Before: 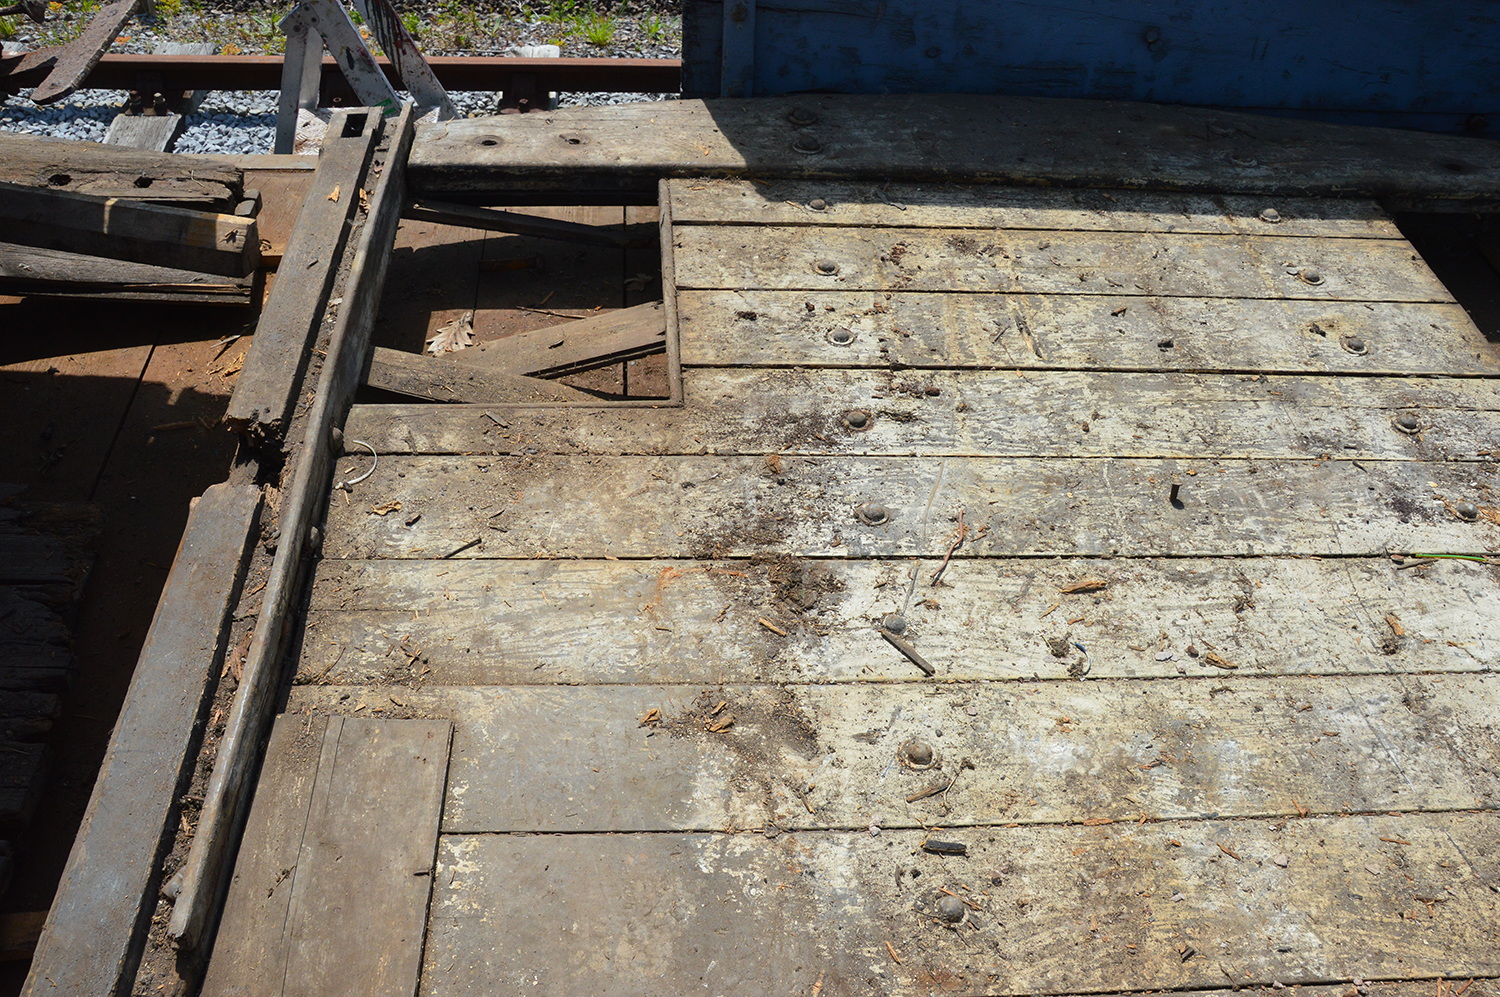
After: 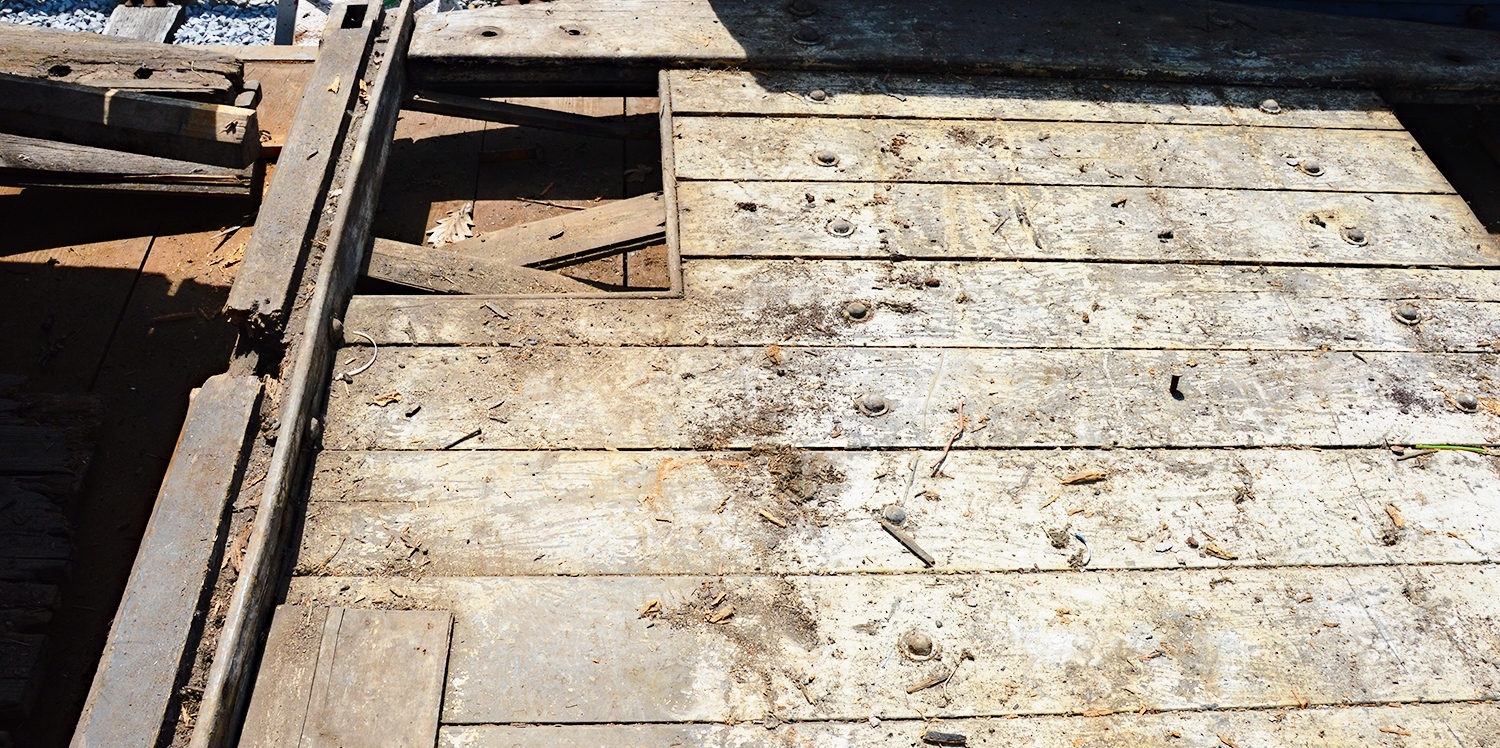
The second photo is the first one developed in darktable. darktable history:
crop: top 11.015%, bottom 13.96%
haze removal: compatibility mode true
base curve: curves: ch0 [(0, 0) (0.028, 0.03) (0.121, 0.232) (0.46, 0.748) (0.859, 0.968) (1, 1)], preserve colors none
